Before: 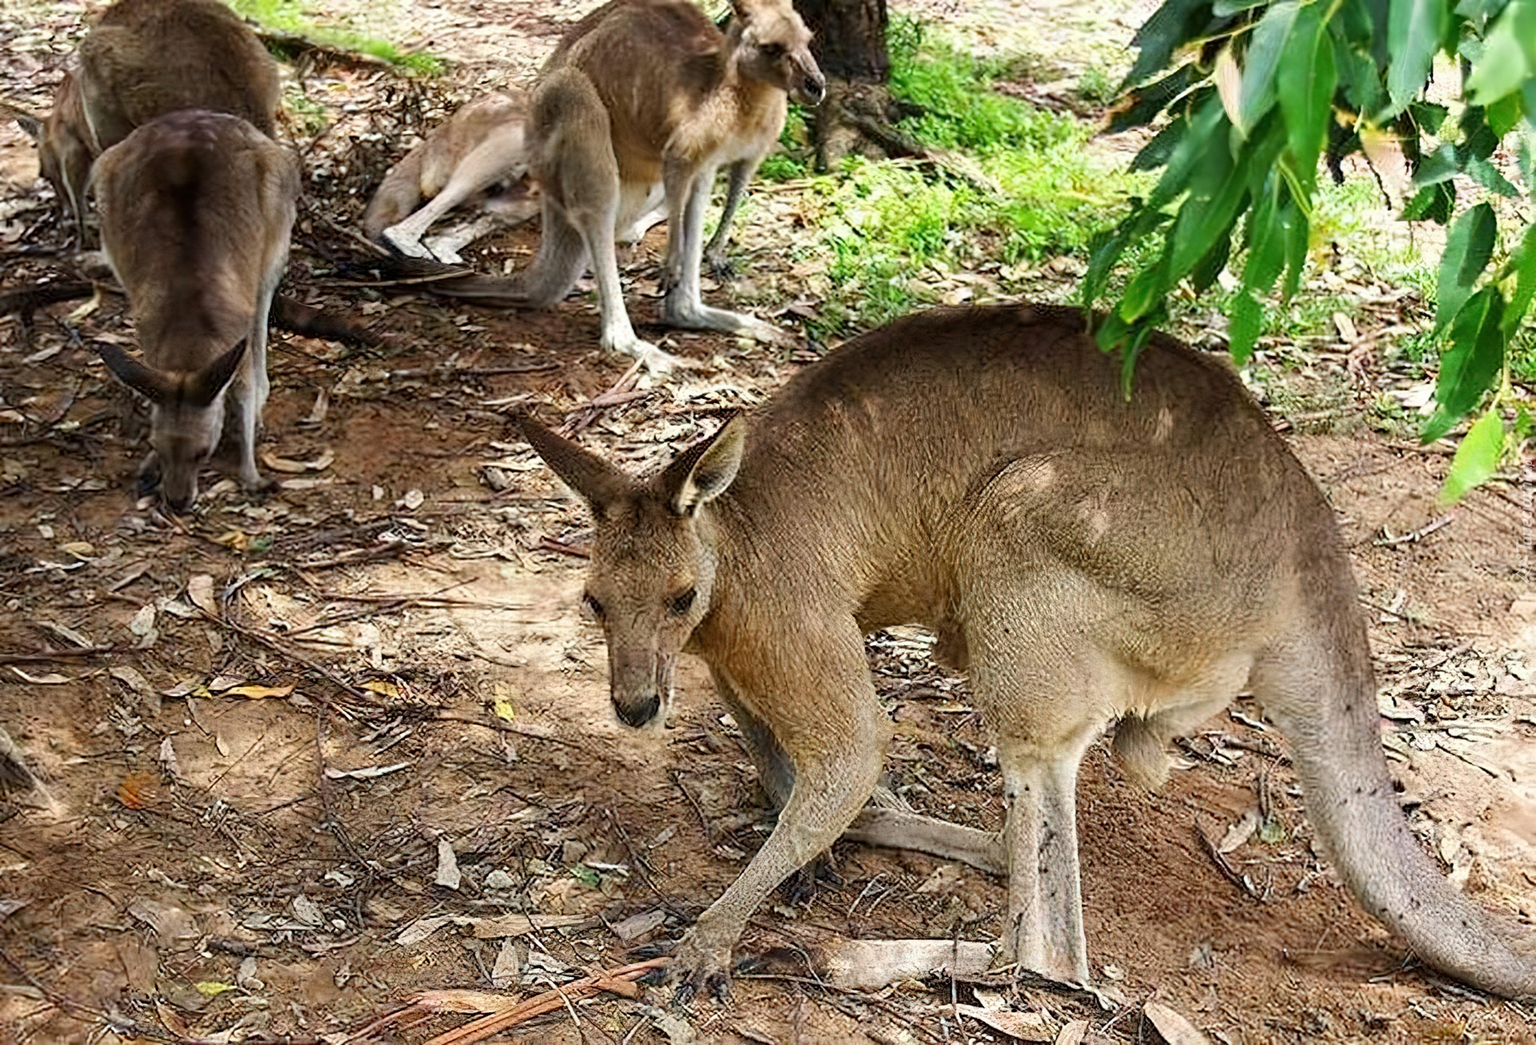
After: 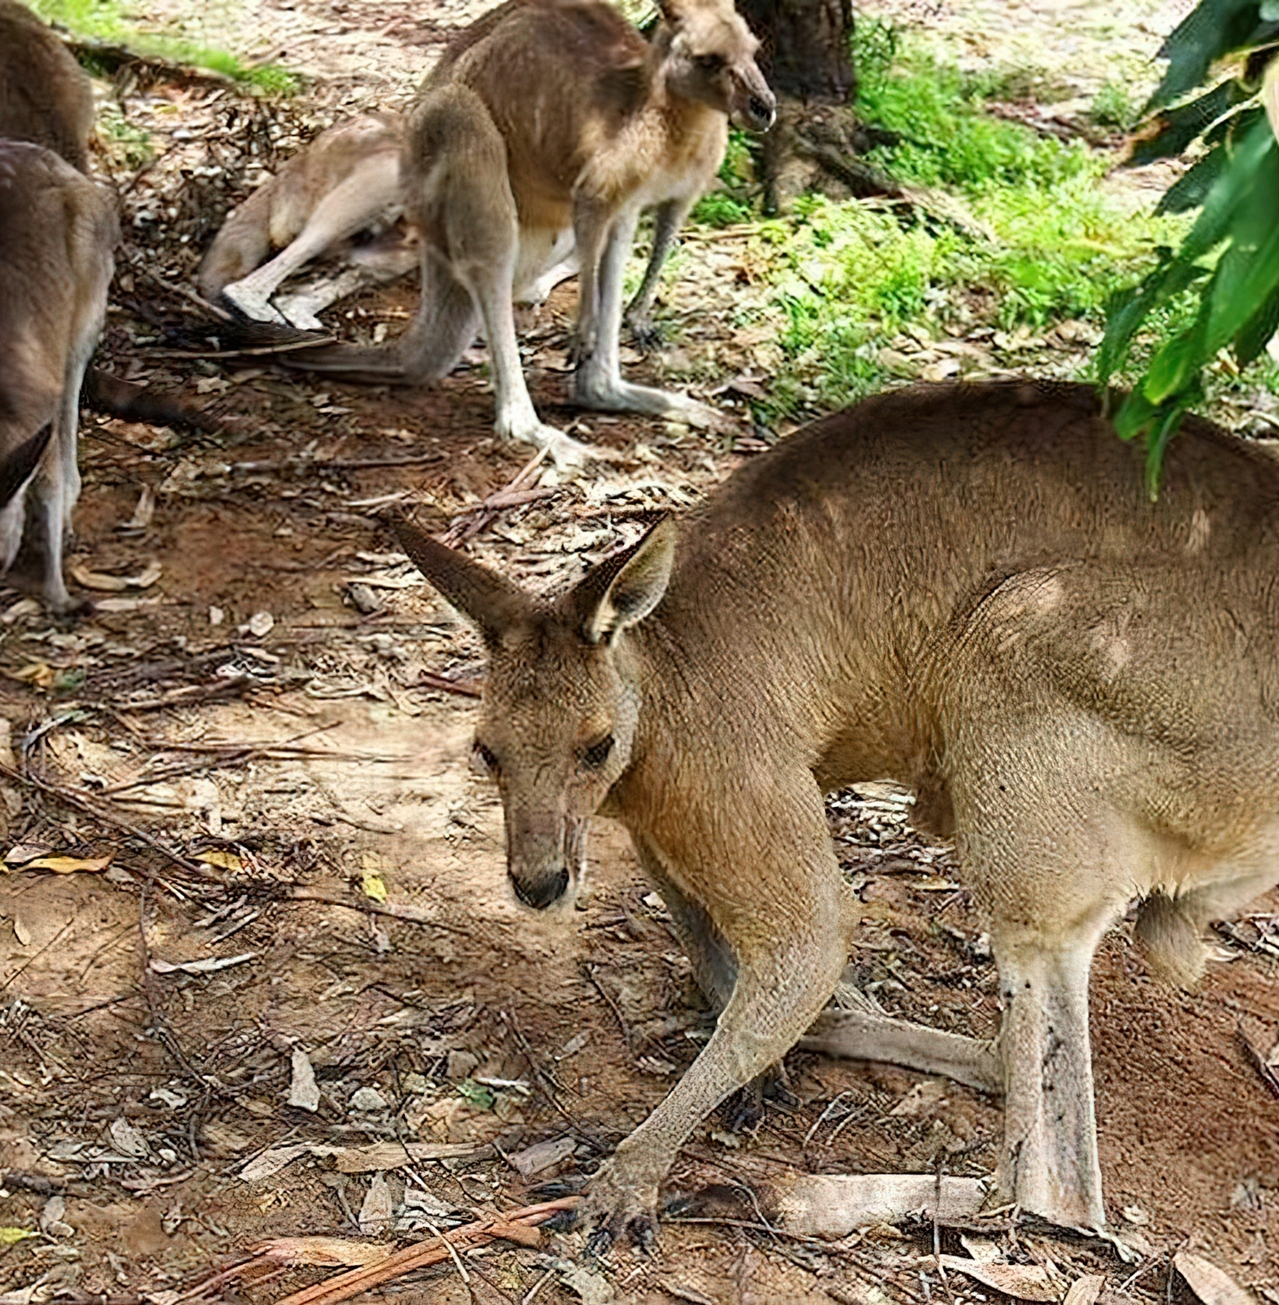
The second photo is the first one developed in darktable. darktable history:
crop and rotate: left 13.352%, right 20.006%
